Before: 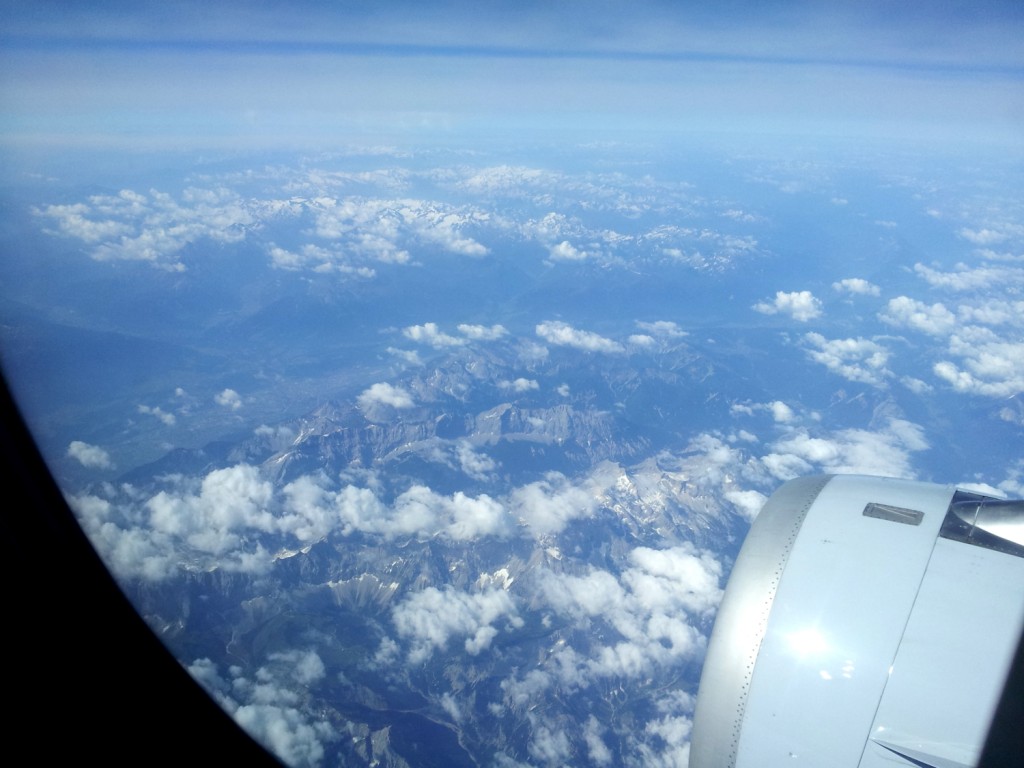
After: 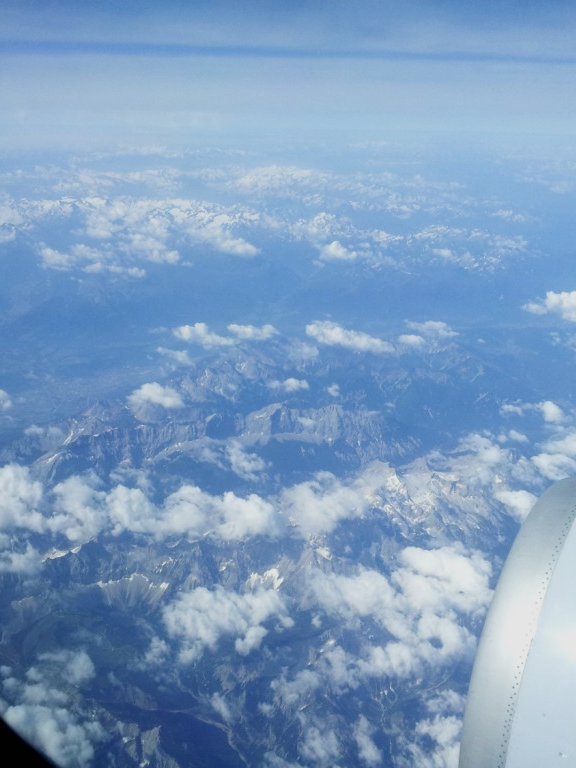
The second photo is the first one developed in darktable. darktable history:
crop and rotate: left 22.516%, right 21.234%
sigmoid: contrast 1.22, skew 0.65
tone equalizer: on, module defaults
